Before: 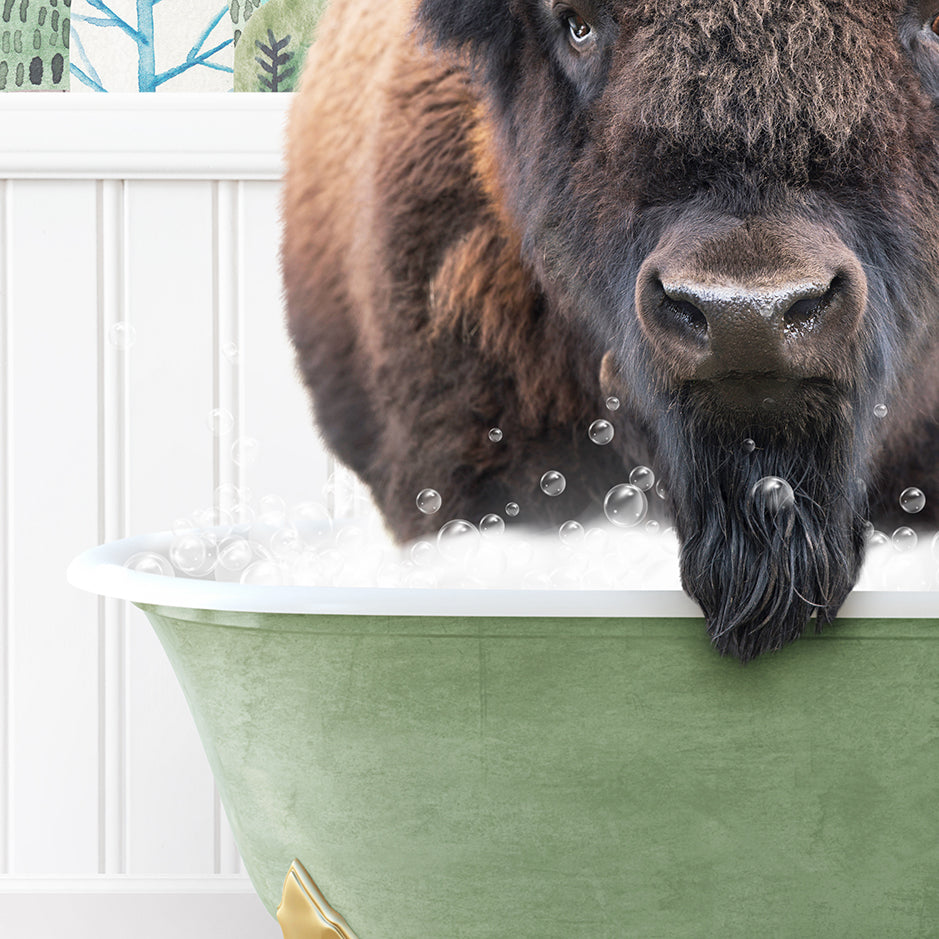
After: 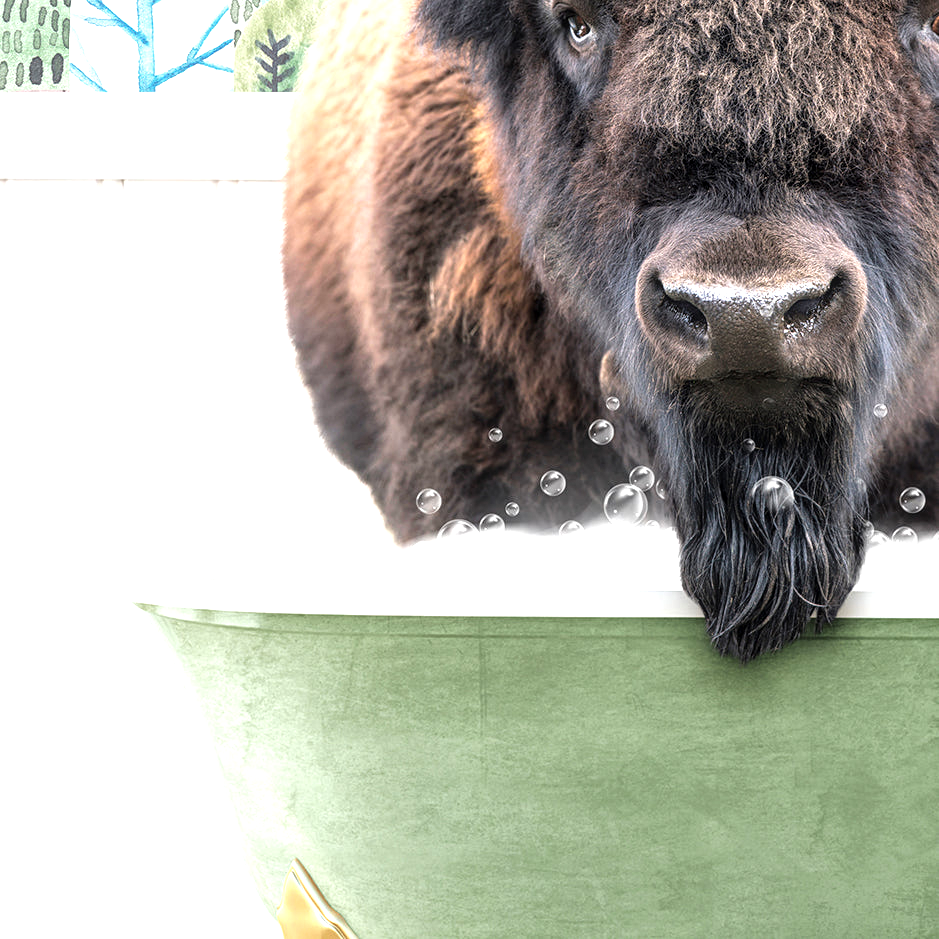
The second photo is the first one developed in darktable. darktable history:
local contrast: on, module defaults
tone equalizer: -8 EV -0.716 EV, -7 EV -0.716 EV, -6 EV -0.599 EV, -5 EV -0.39 EV, -3 EV 0.401 EV, -2 EV 0.6 EV, -1 EV 0.674 EV, +0 EV 0.765 EV
